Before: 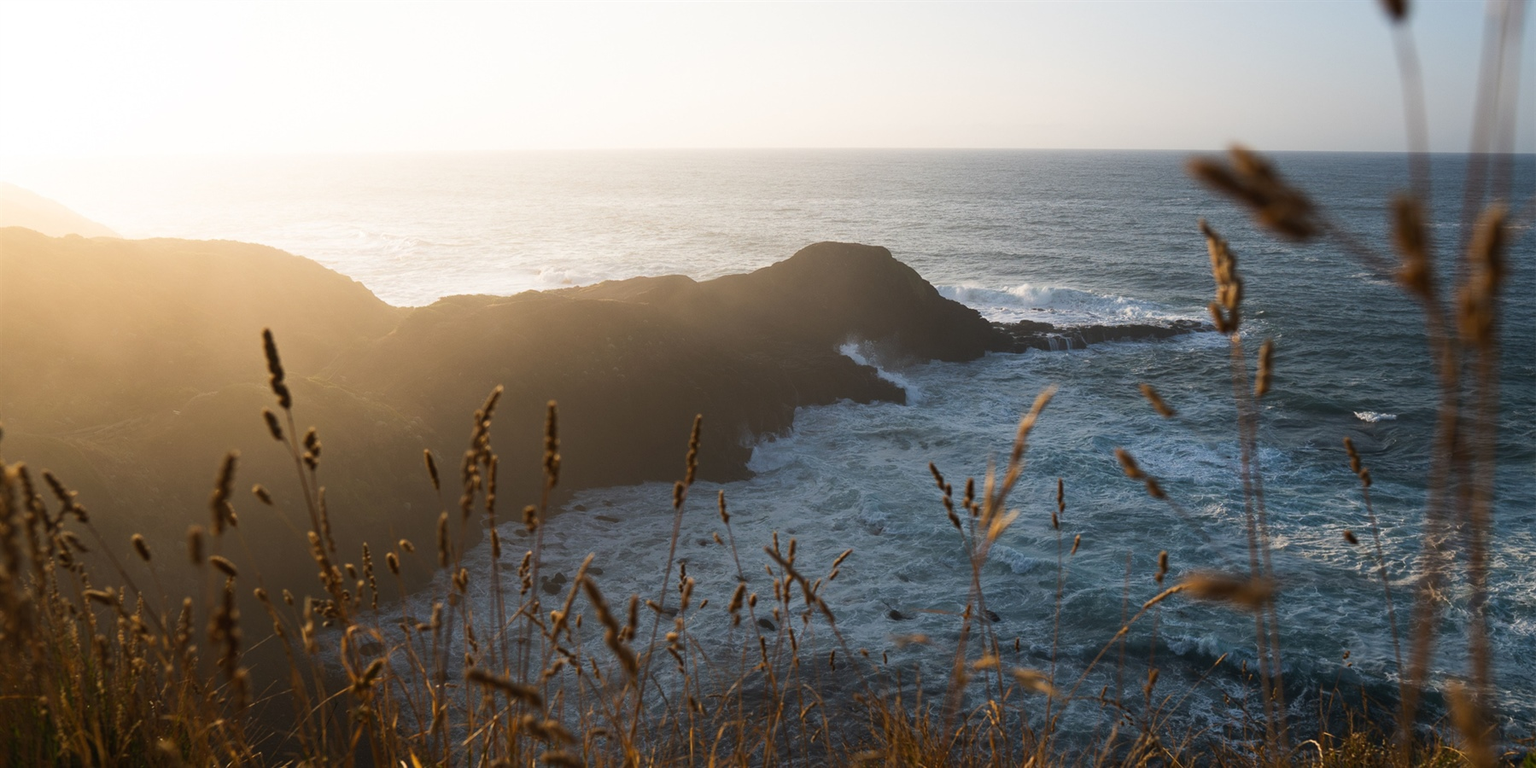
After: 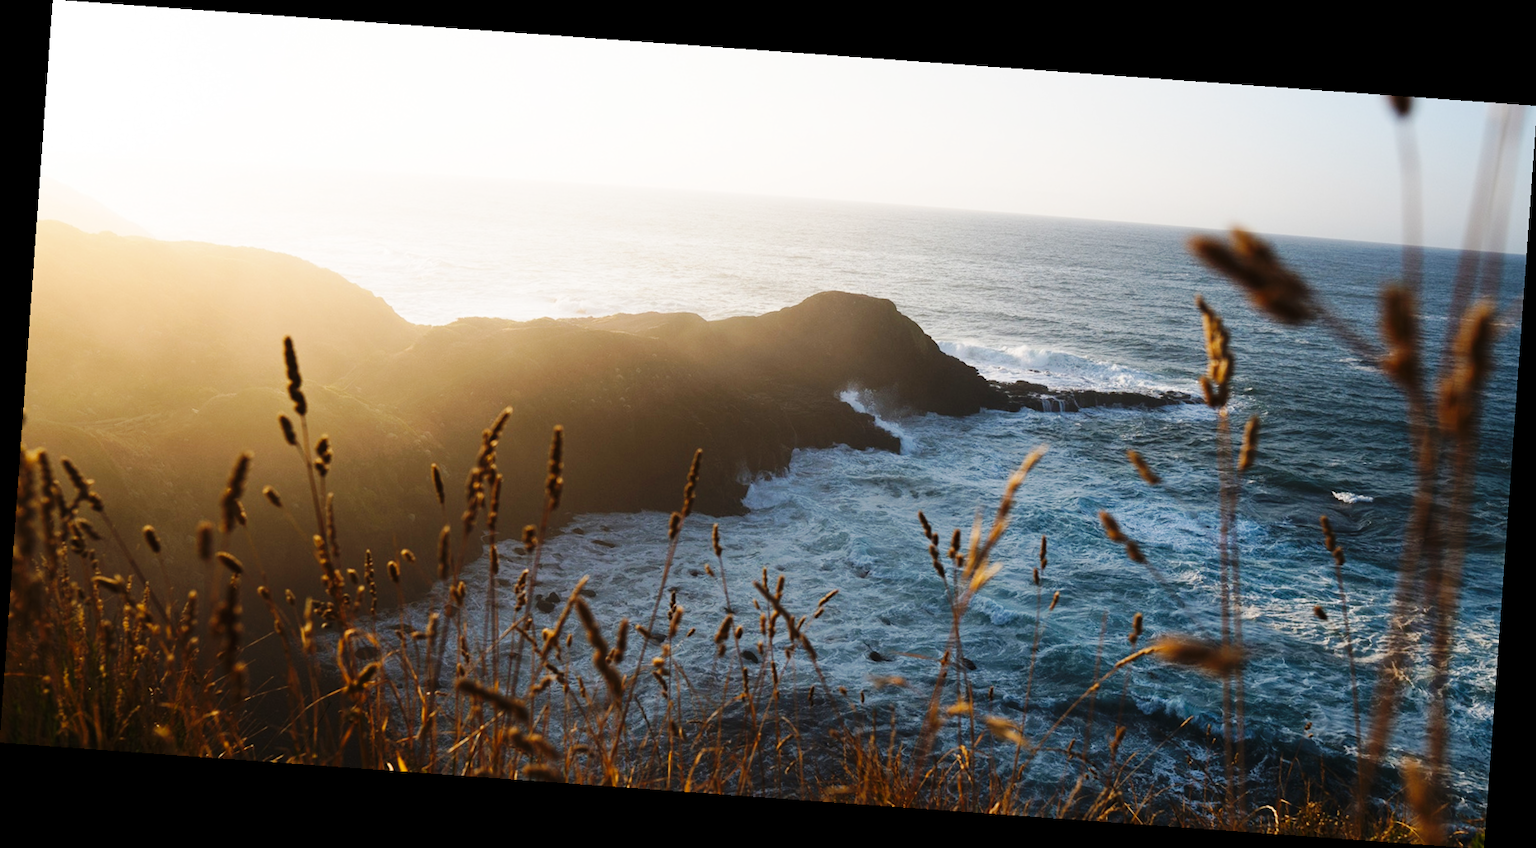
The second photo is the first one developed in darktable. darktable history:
rotate and perspective: rotation 4.1°, automatic cropping off
base curve: curves: ch0 [(0, 0) (0.036, 0.025) (0.121, 0.166) (0.206, 0.329) (0.605, 0.79) (1, 1)], preserve colors none
